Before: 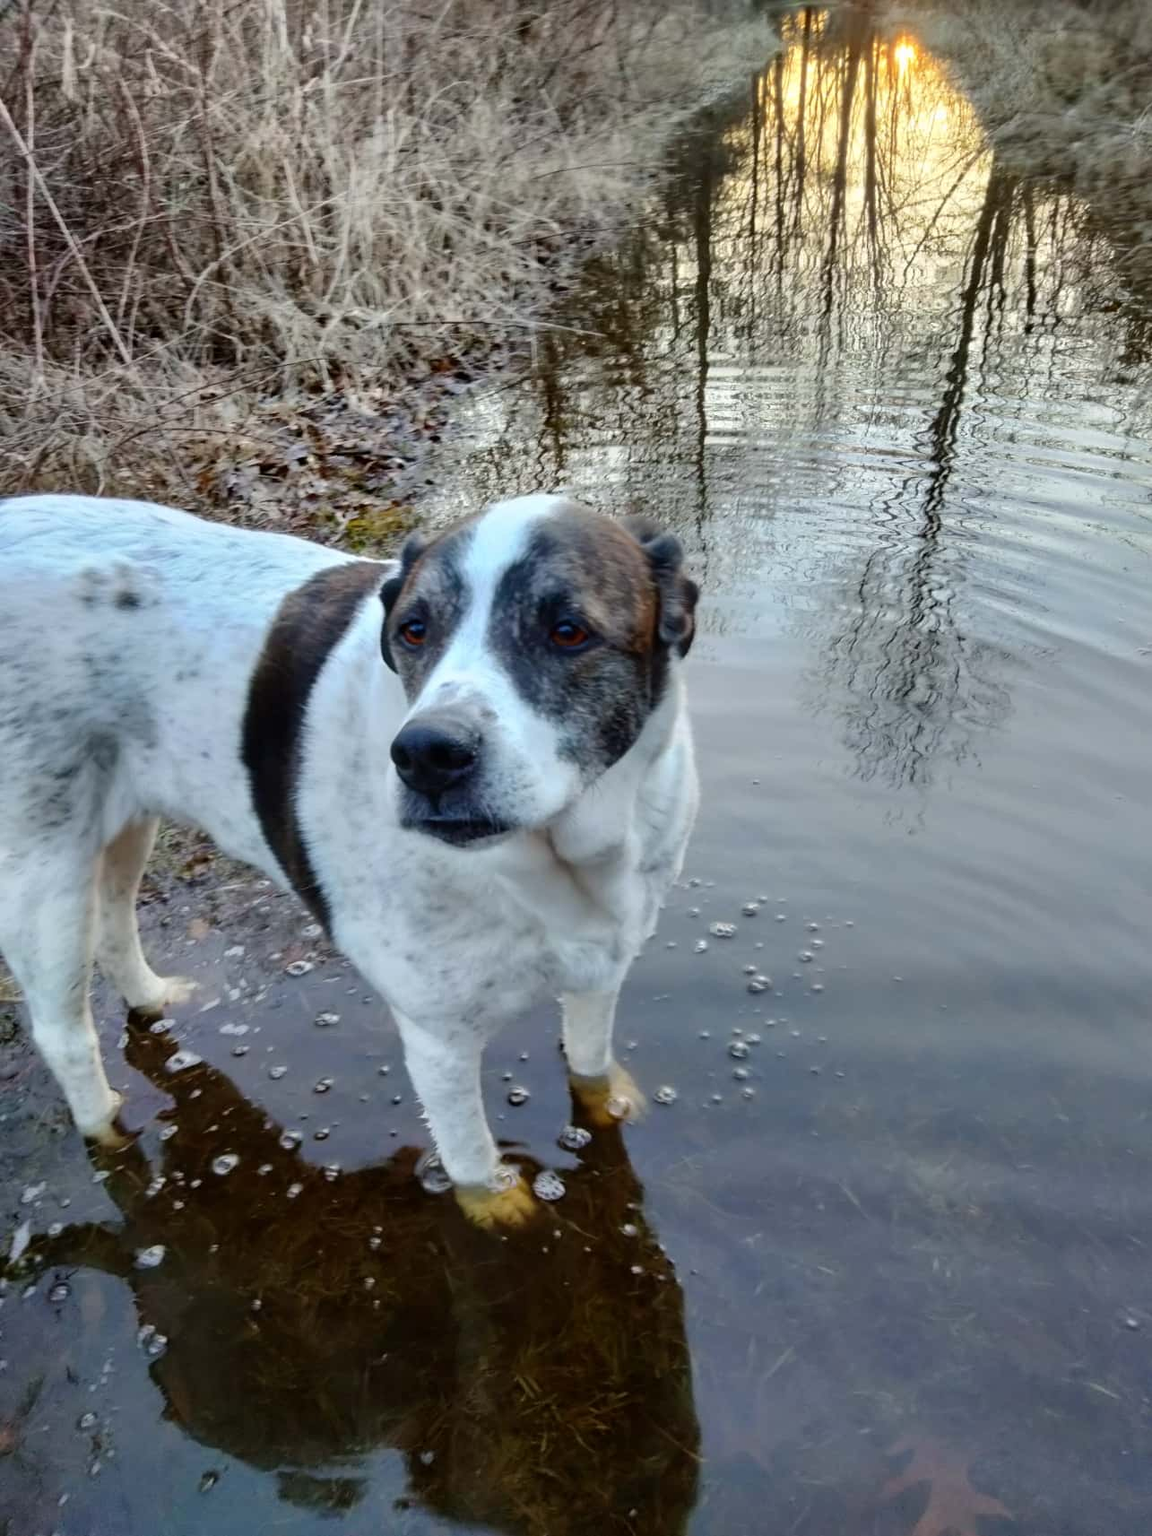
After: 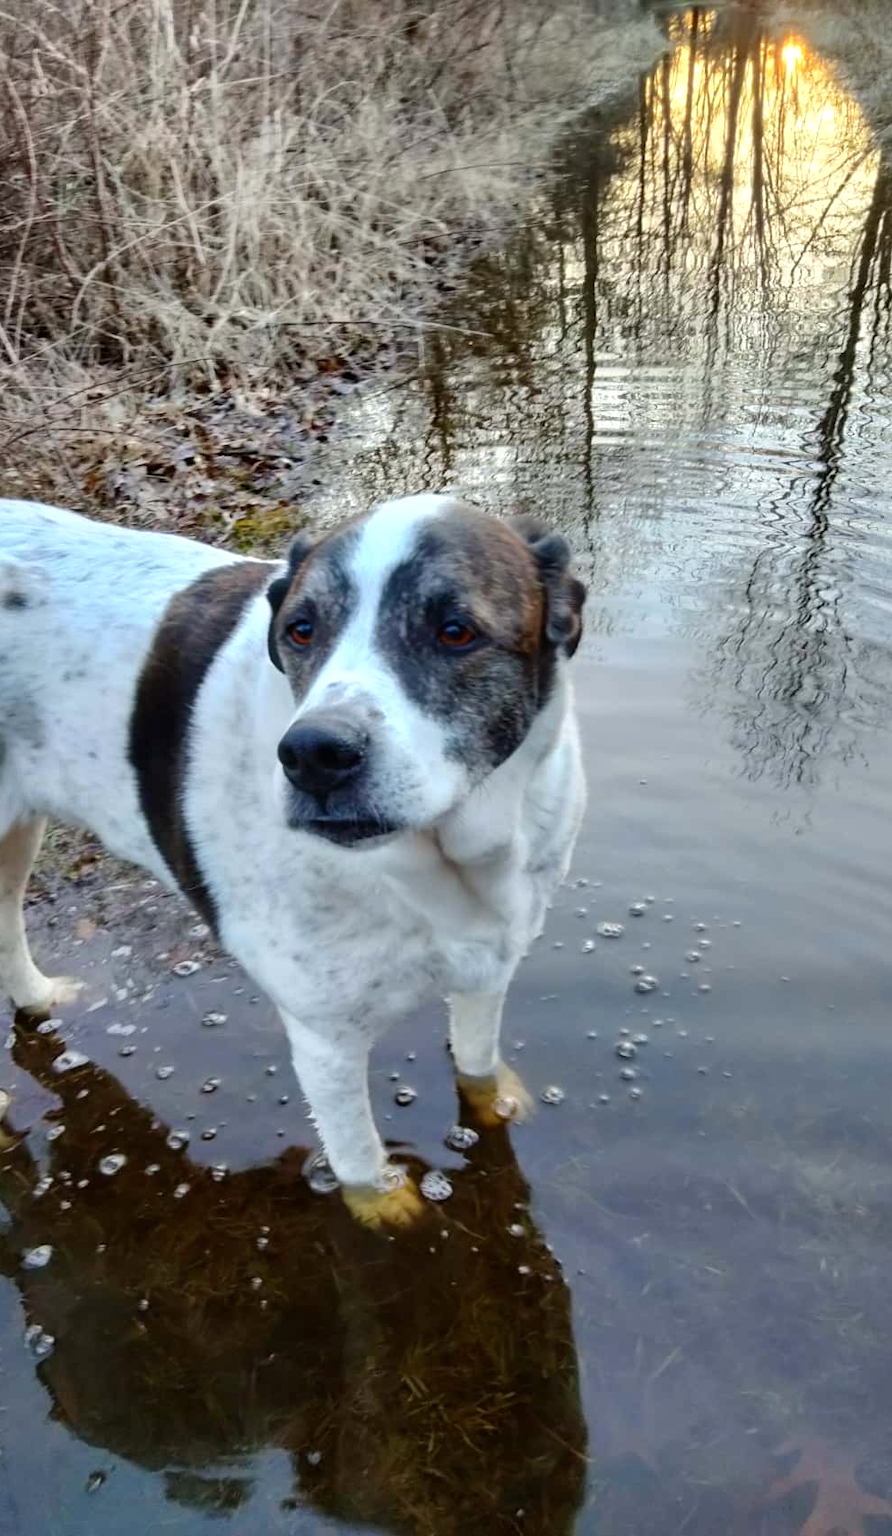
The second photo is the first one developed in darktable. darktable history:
exposure: exposure 0.2 EV, compensate highlight preservation false
crop: left 9.88%, right 12.664%
